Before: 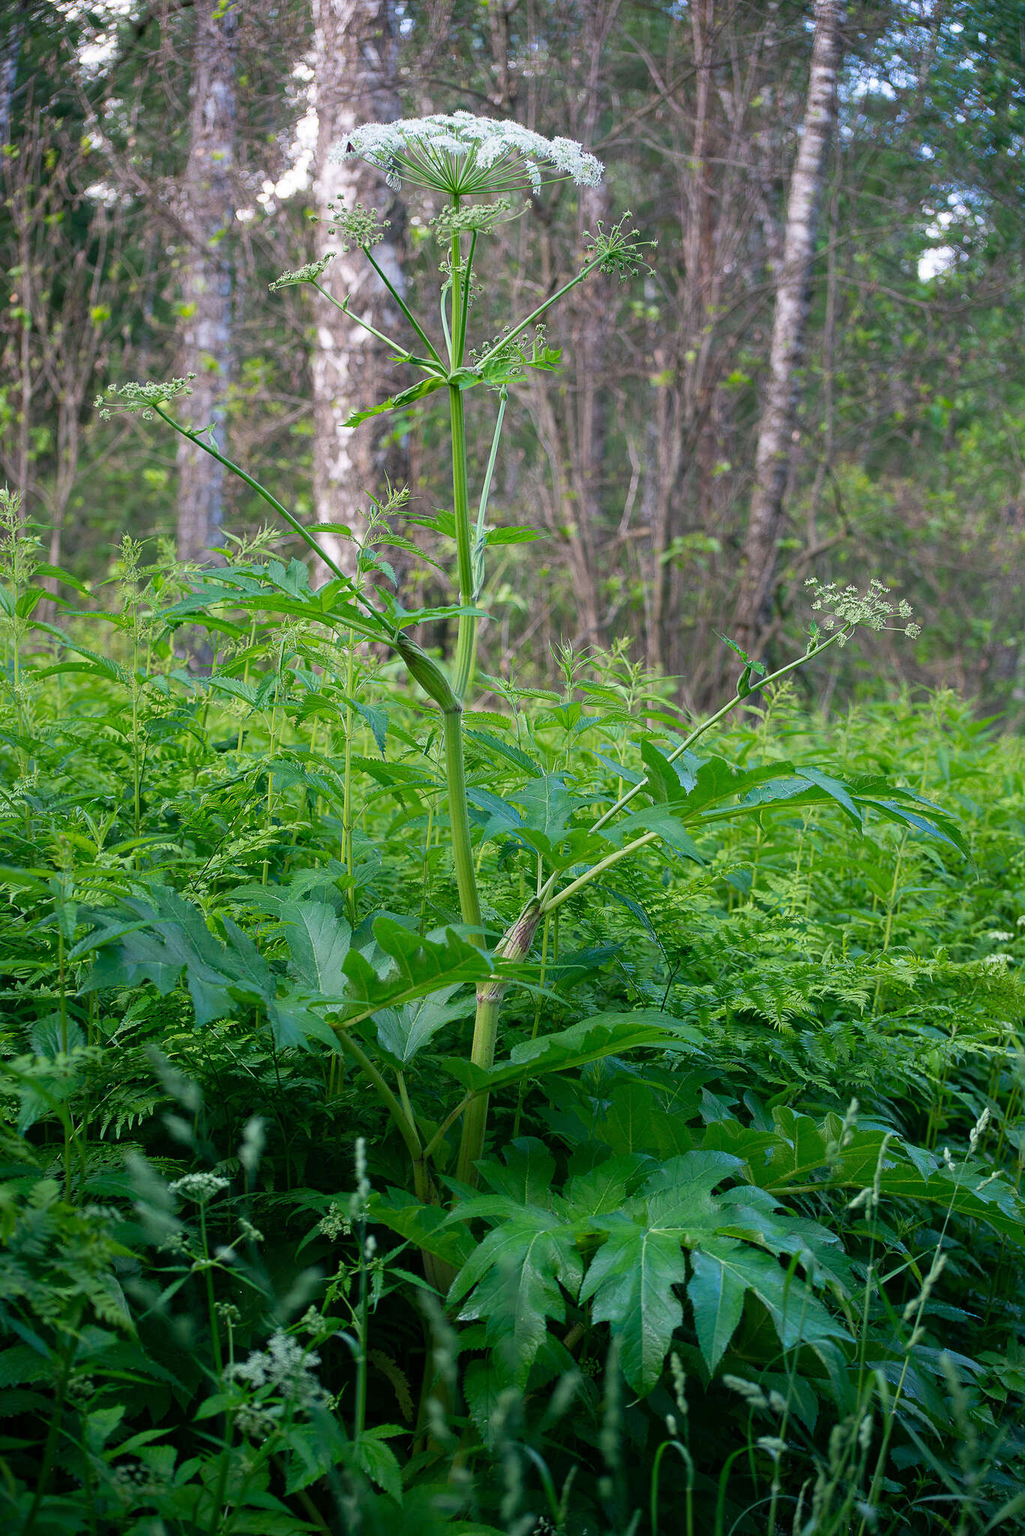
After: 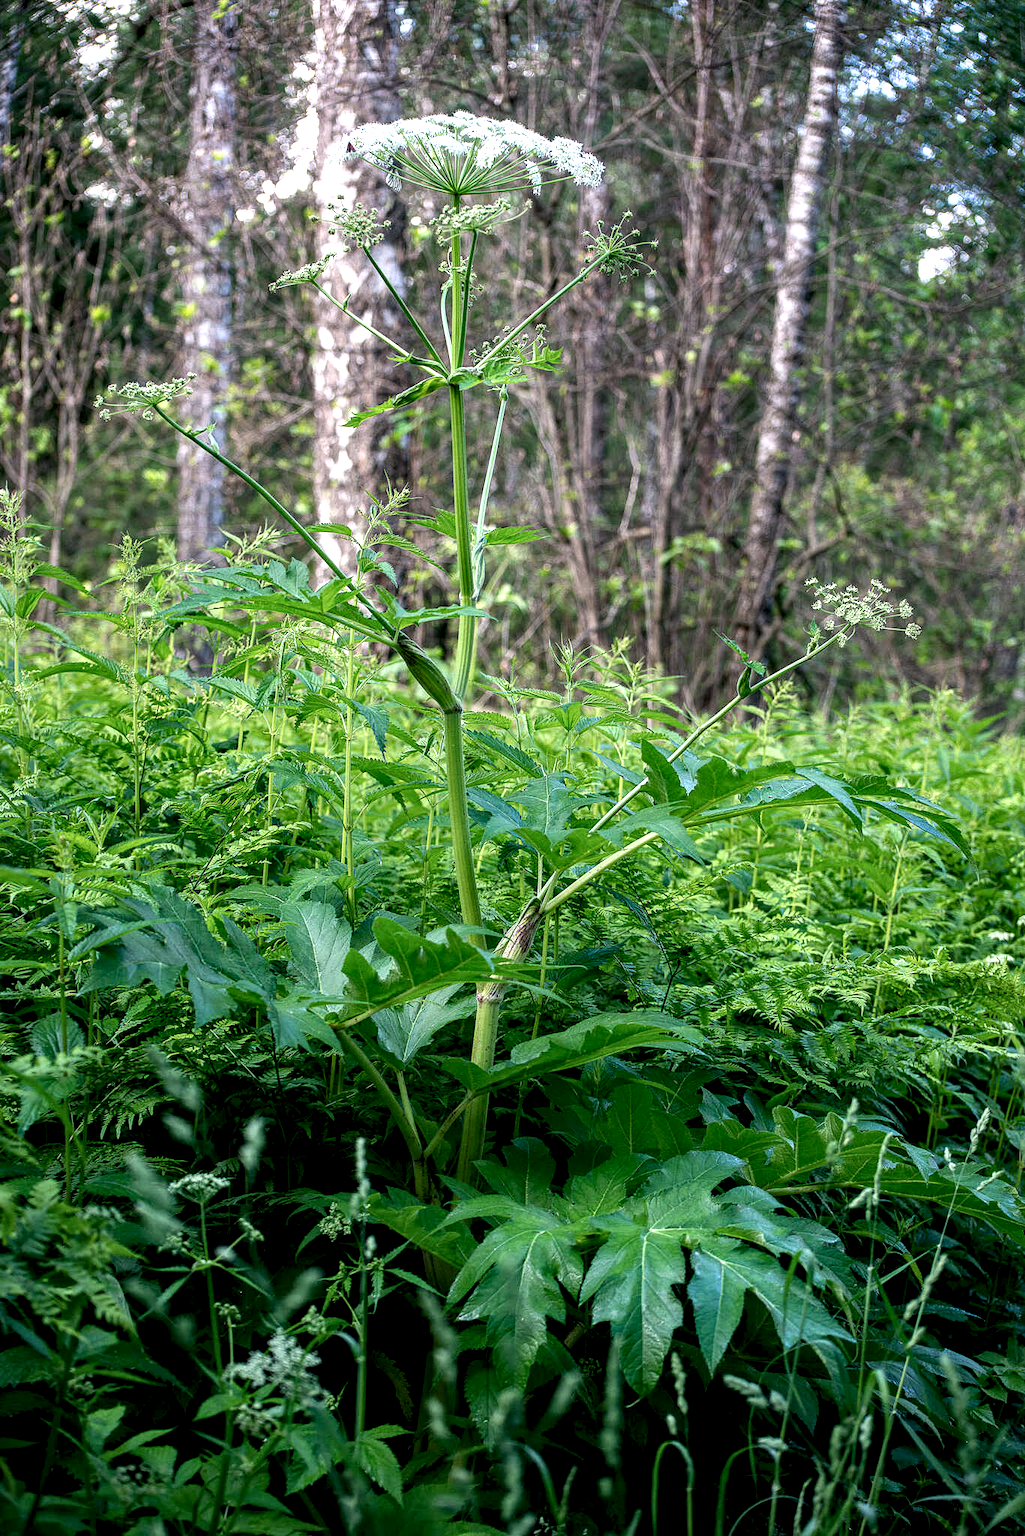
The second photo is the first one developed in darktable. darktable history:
local contrast: highlights 22%, detail 195%
